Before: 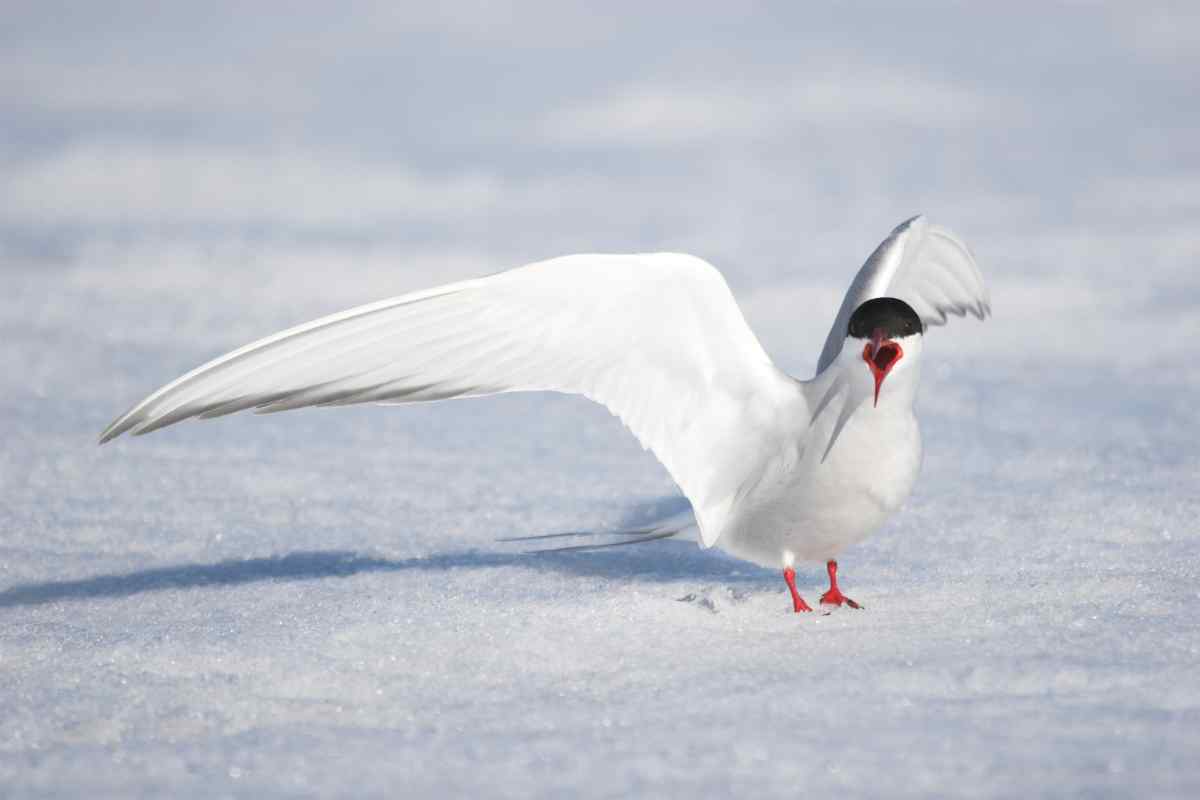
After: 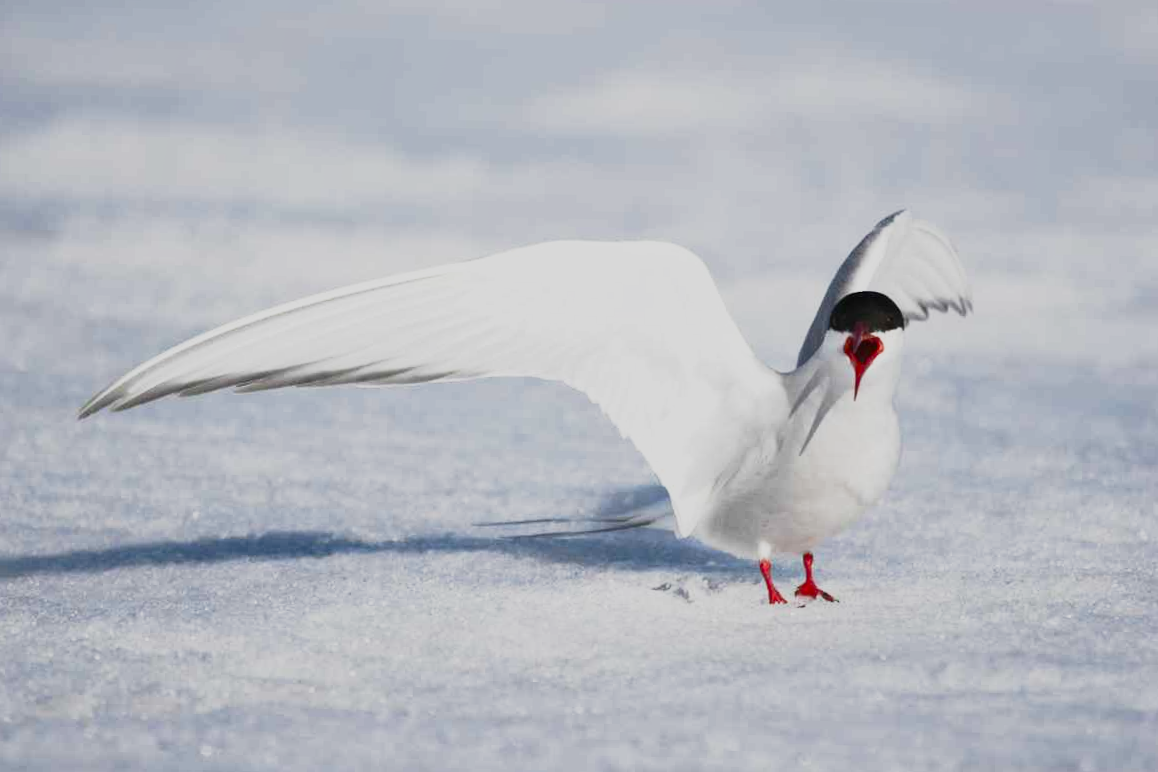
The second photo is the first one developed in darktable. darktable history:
crop and rotate: angle -1.37°
tone curve: curves: ch0 [(0.003, 0.003) (0.104, 0.069) (0.236, 0.218) (0.401, 0.443) (0.495, 0.55) (0.625, 0.67) (0.819, 0.841) (0.96, 0.899)]; ch1 [(0, 0) (0.161, 0.092) (0.37, 0.302) (0.424, 0.402) (0.45, 0.466) (0.495, 0.506) (0.573, 0.571) (0.638, 0.641) (0.751, 0.741) (1, 1)]; ch2 [(0, 0) (0.352, 0.403) (0.466, 0.443) (0.524, 0.501) (0.56, 0.556) (1, 1)], preserve colors none
shadows and highlights: radius 336.32, shadows 28.36, soften with gaussian
